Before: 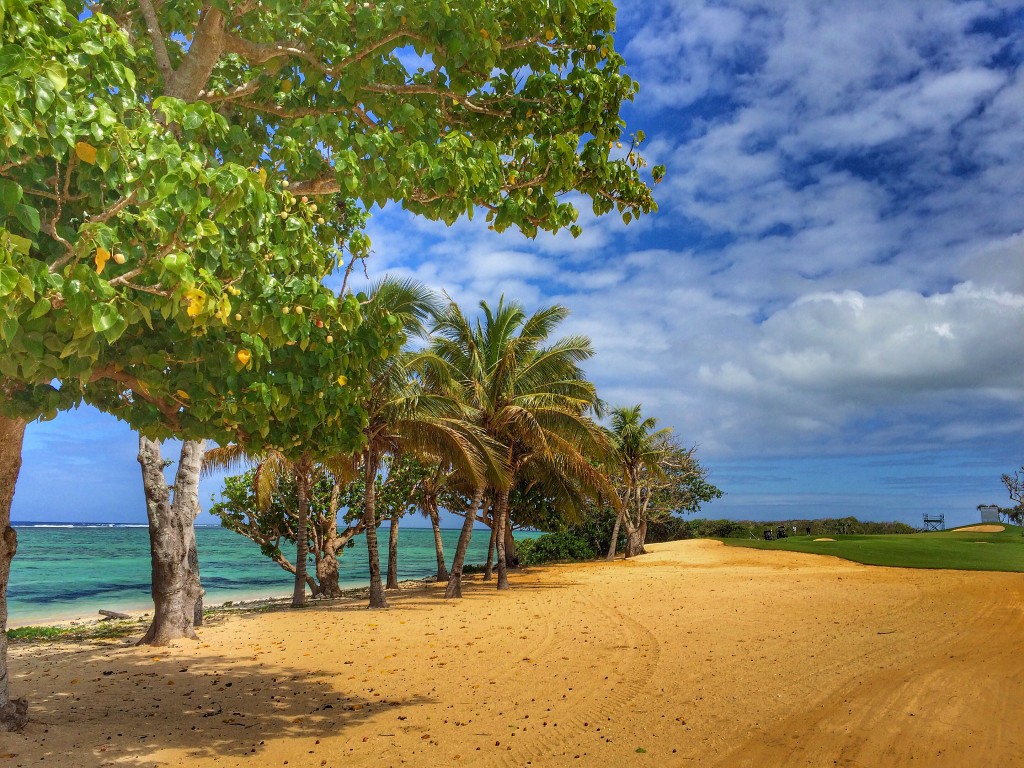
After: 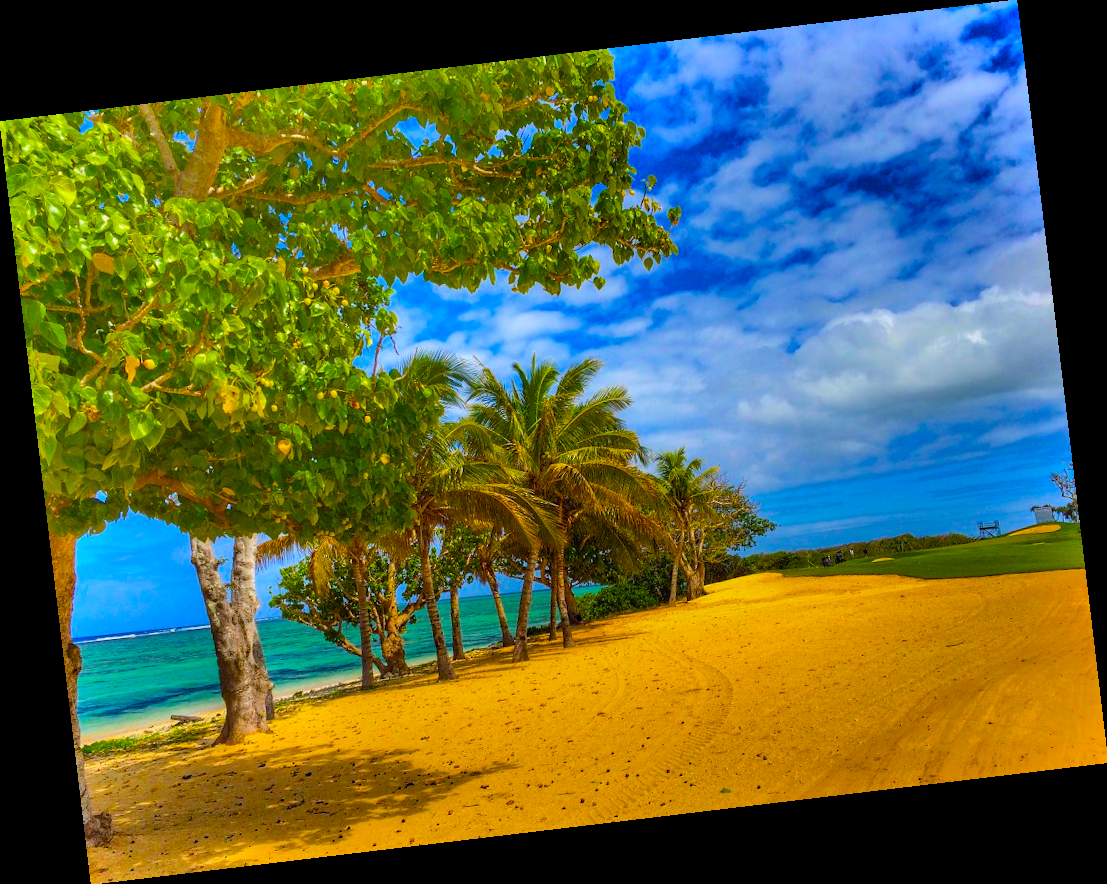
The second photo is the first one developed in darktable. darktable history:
shadows and highlights: shadows color adjustment 97.66%, soften with gaussian
rotate and perspective: rotation -6.83°, automatic cropping off
color balance rgb: perceptual saturation grading › global saturation 100%
